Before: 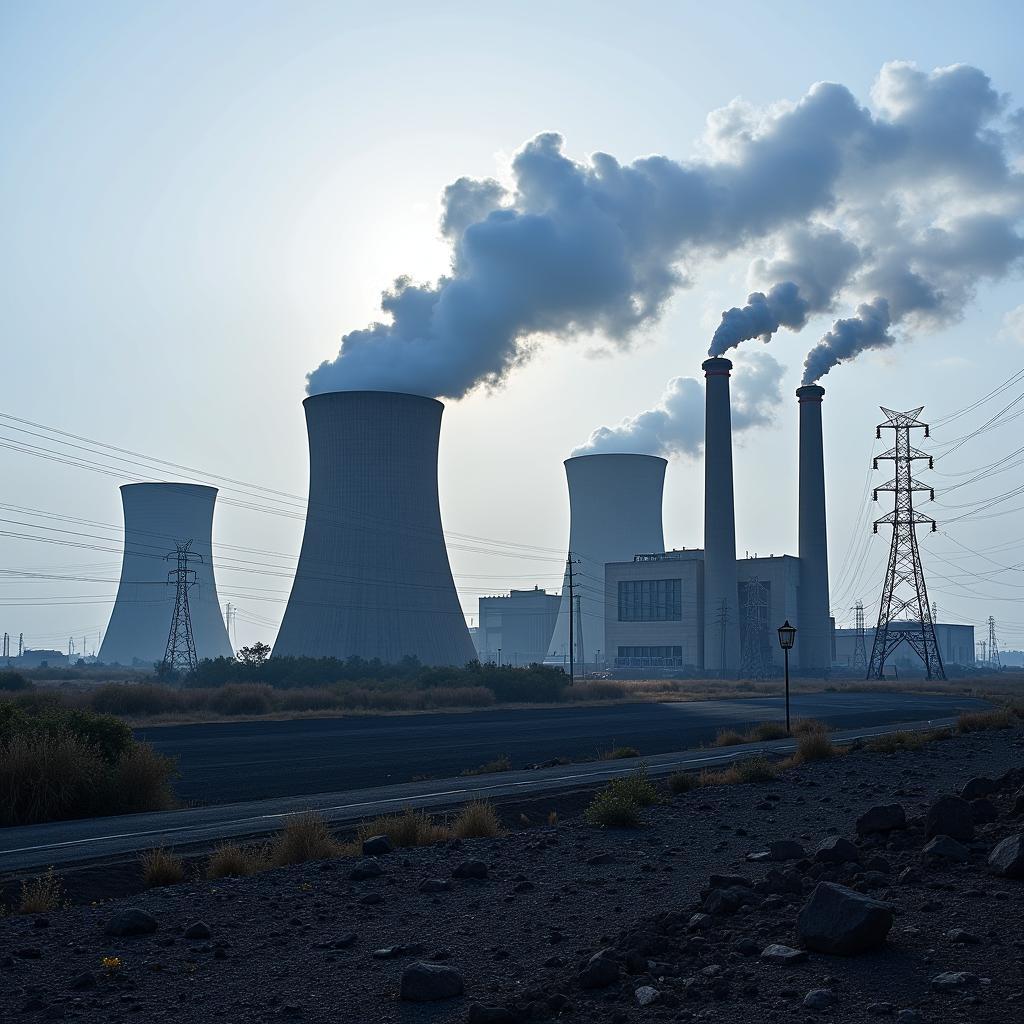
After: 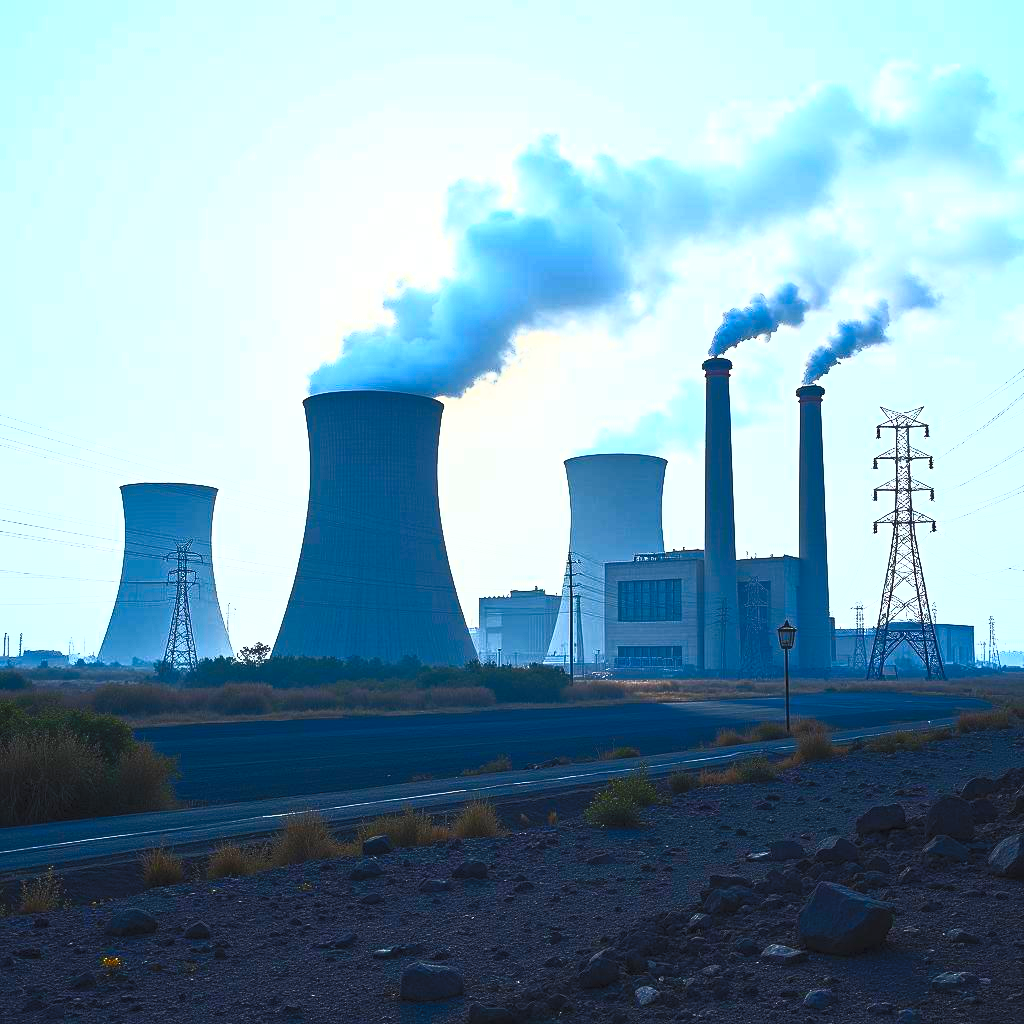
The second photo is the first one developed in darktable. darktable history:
contrast brightness saturation: contrast 0.992, brightness 0.998, saturation 0.993
